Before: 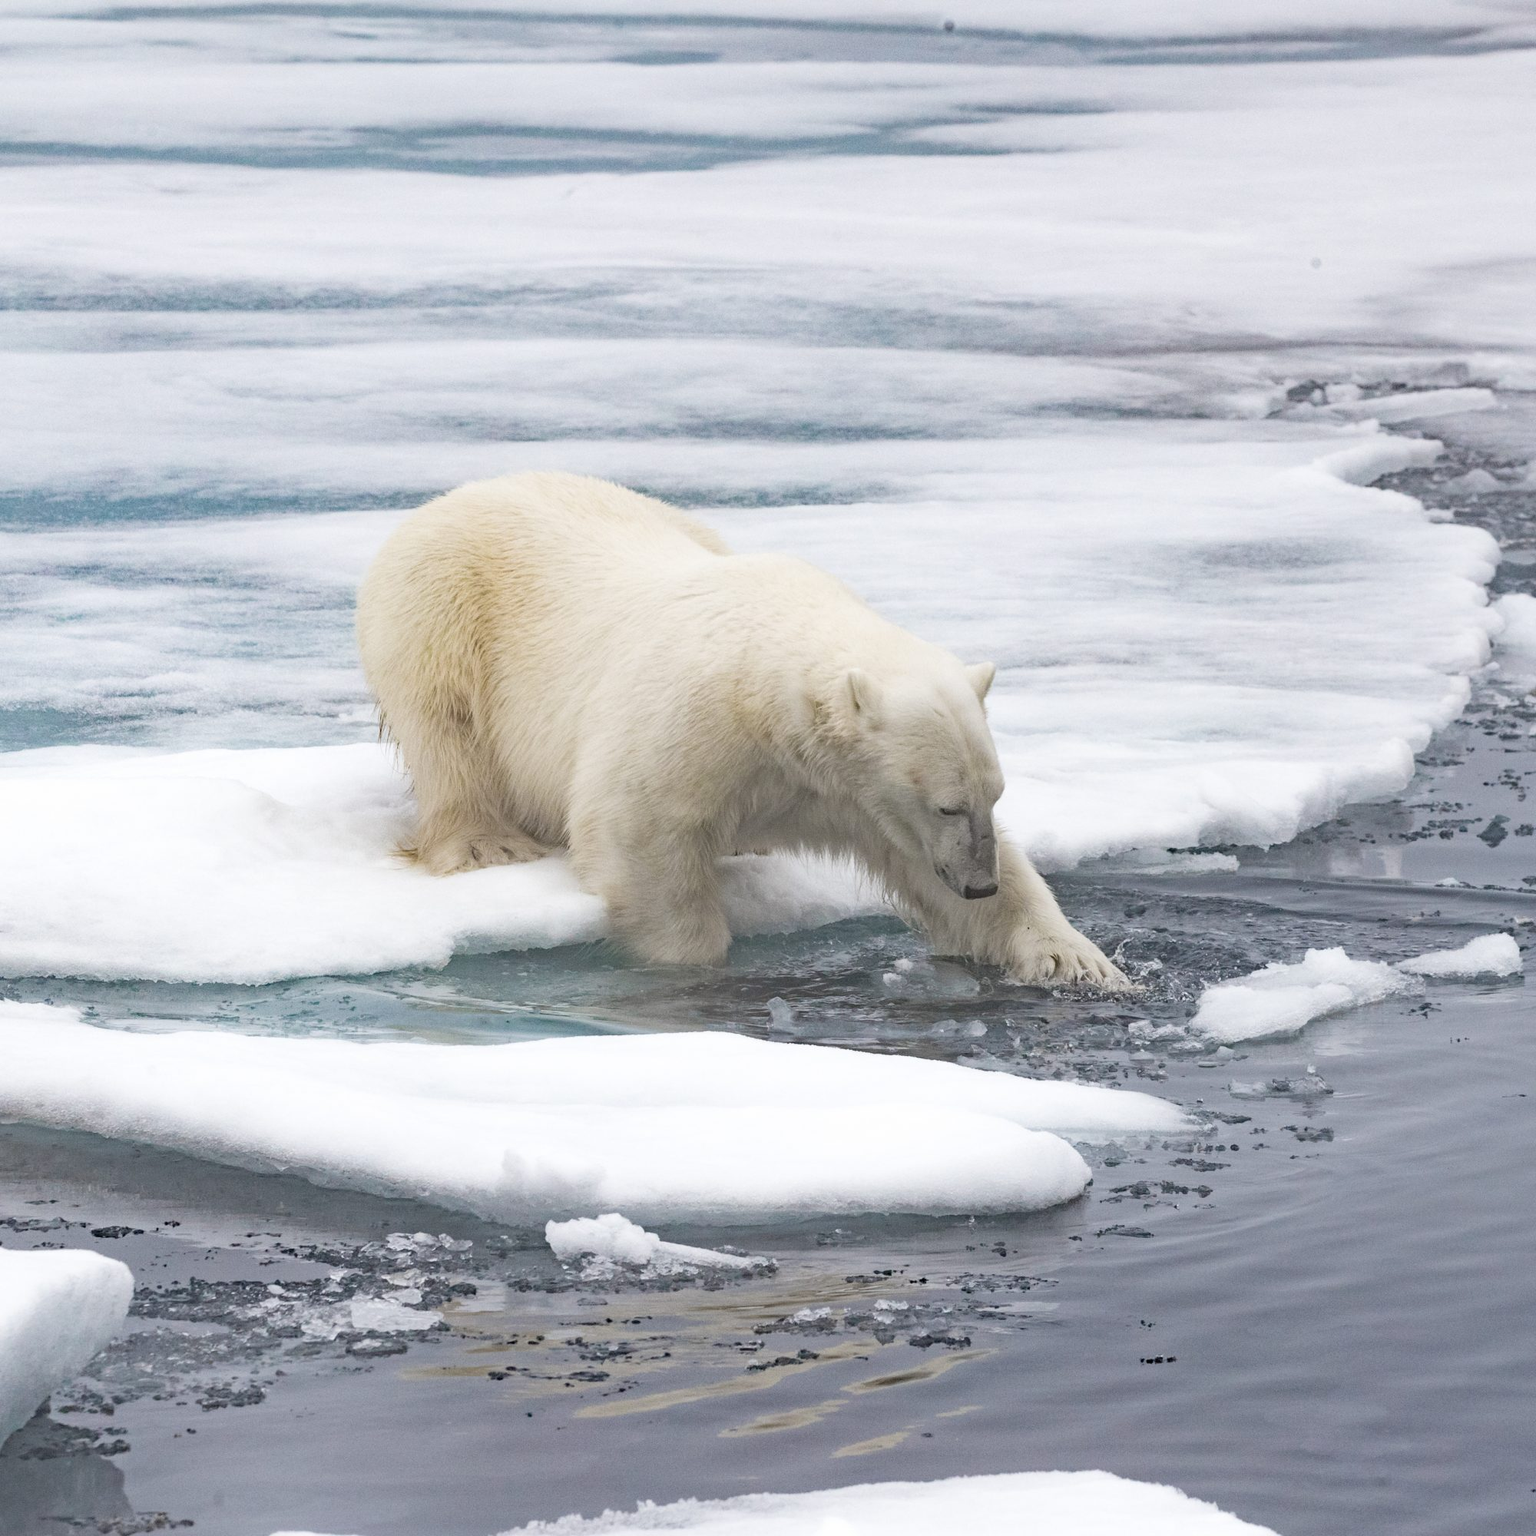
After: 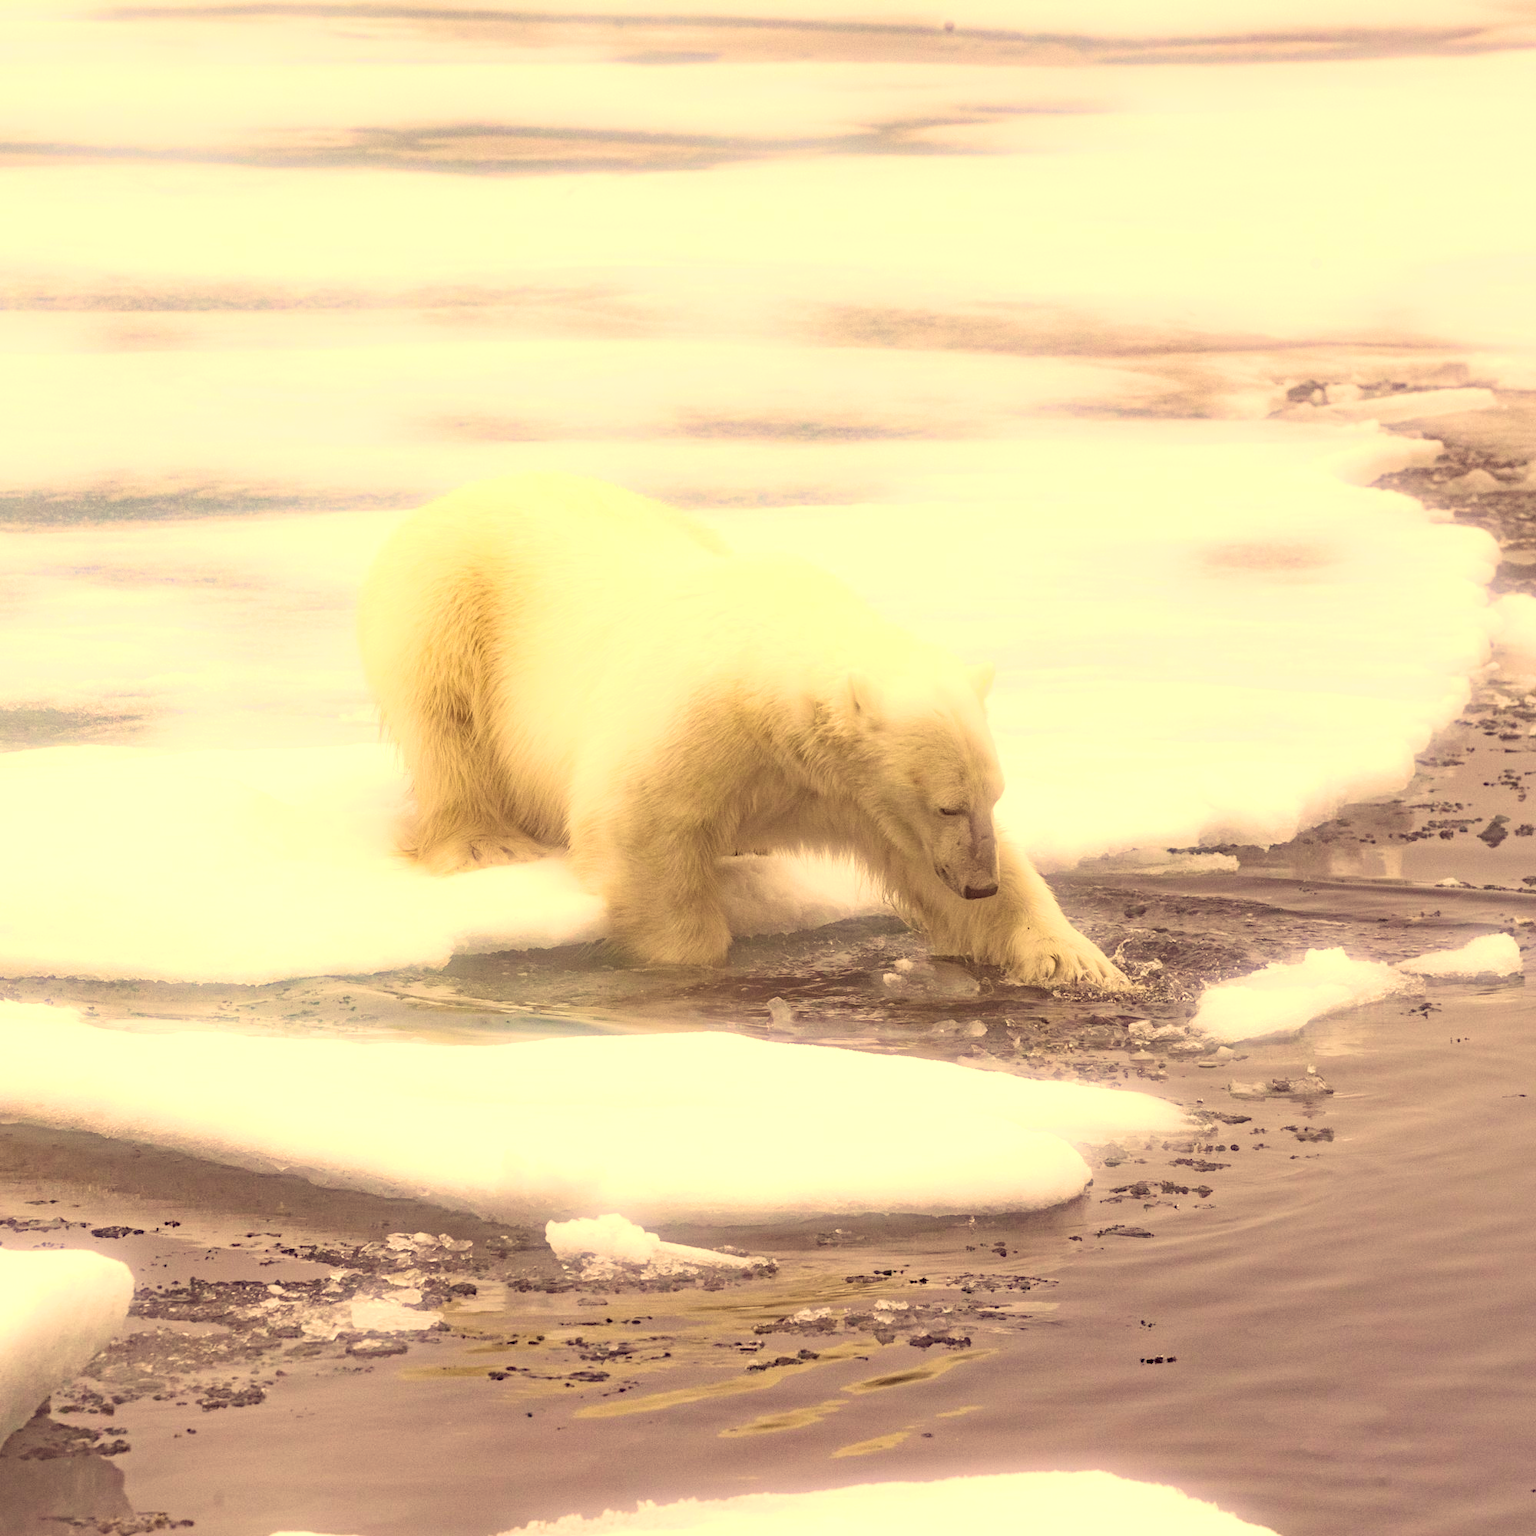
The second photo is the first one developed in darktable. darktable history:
color correction: highlights a* 10.12, highlights b* 39.04, shadows a* 14.62, shadows b* 3.37
exposure: black level correction 0, exposure 0.3 EV, compensate highlight preservation false
velvia: on, module defaults
bloom: size 5%, threshold 95%, strength 15%
